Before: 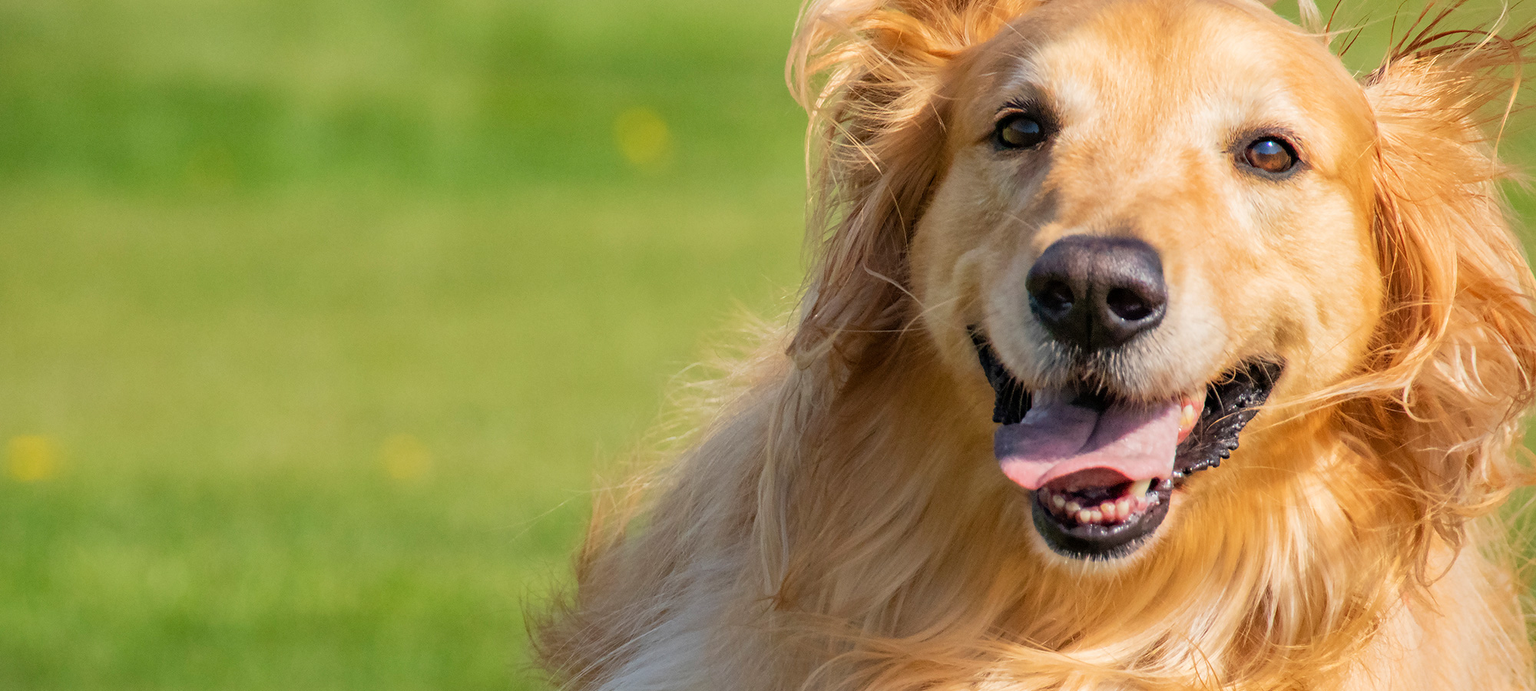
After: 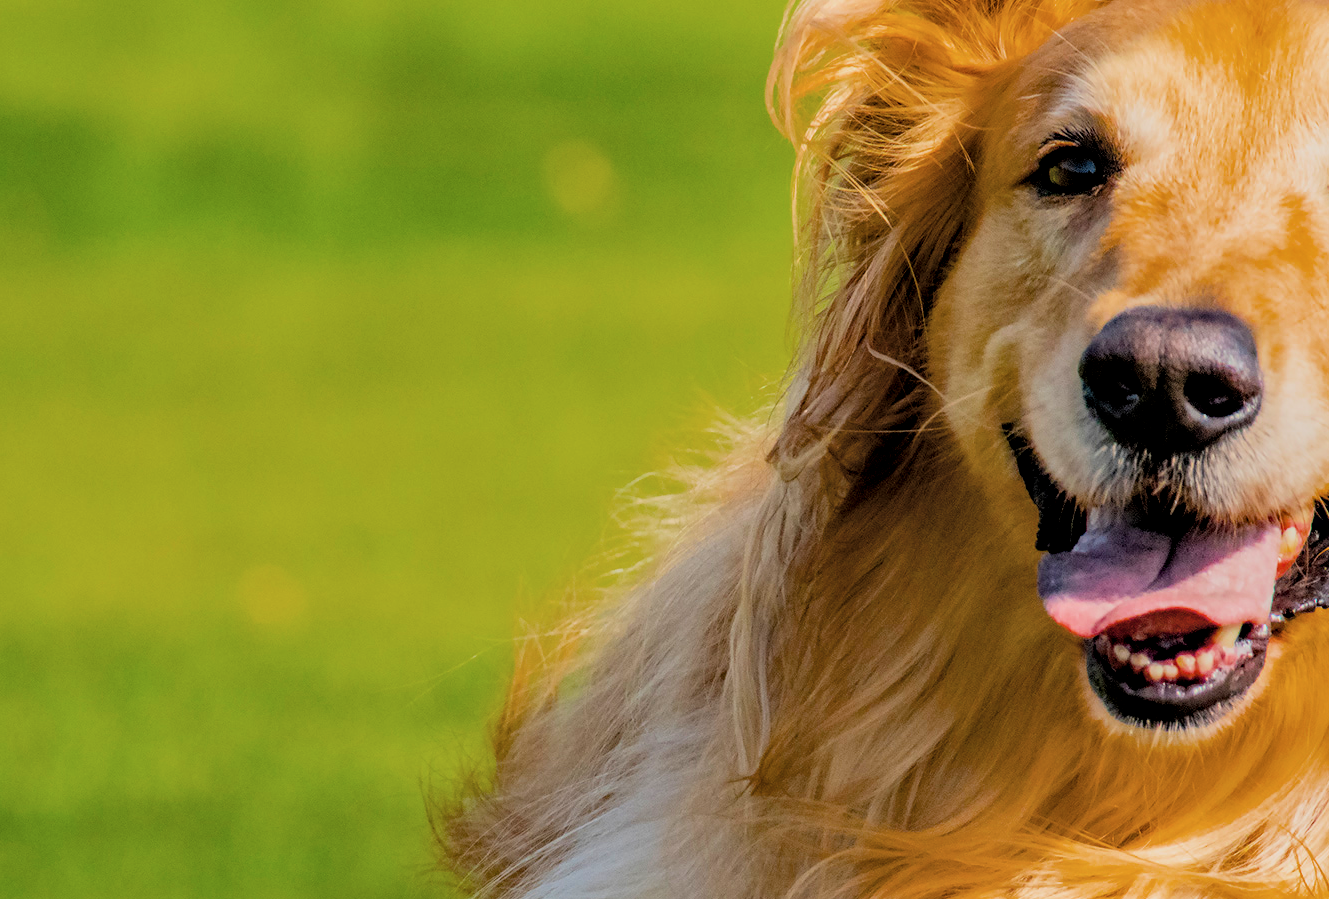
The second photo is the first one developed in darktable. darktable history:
contrast brightness saturation: brightness 0.124
crop and rotate: left 12.889%, right 20.623%
filmic rgb: black relative exposure -6.94 EV, white relative exposure 5.6 EV, threshold 5.98 EV, hardness 2.85, color science v6 (2022), enable highlight reconstruction true
local contrast: detail 130%
exposure: black level correction 0.005, exposure 0.016 EV, compensate highlight preservation false
color balance rgb: global offset › hue 171.29°, perceptual saturation grading › global saturation 30.013%, saturation formula JzAzBz (2021)
